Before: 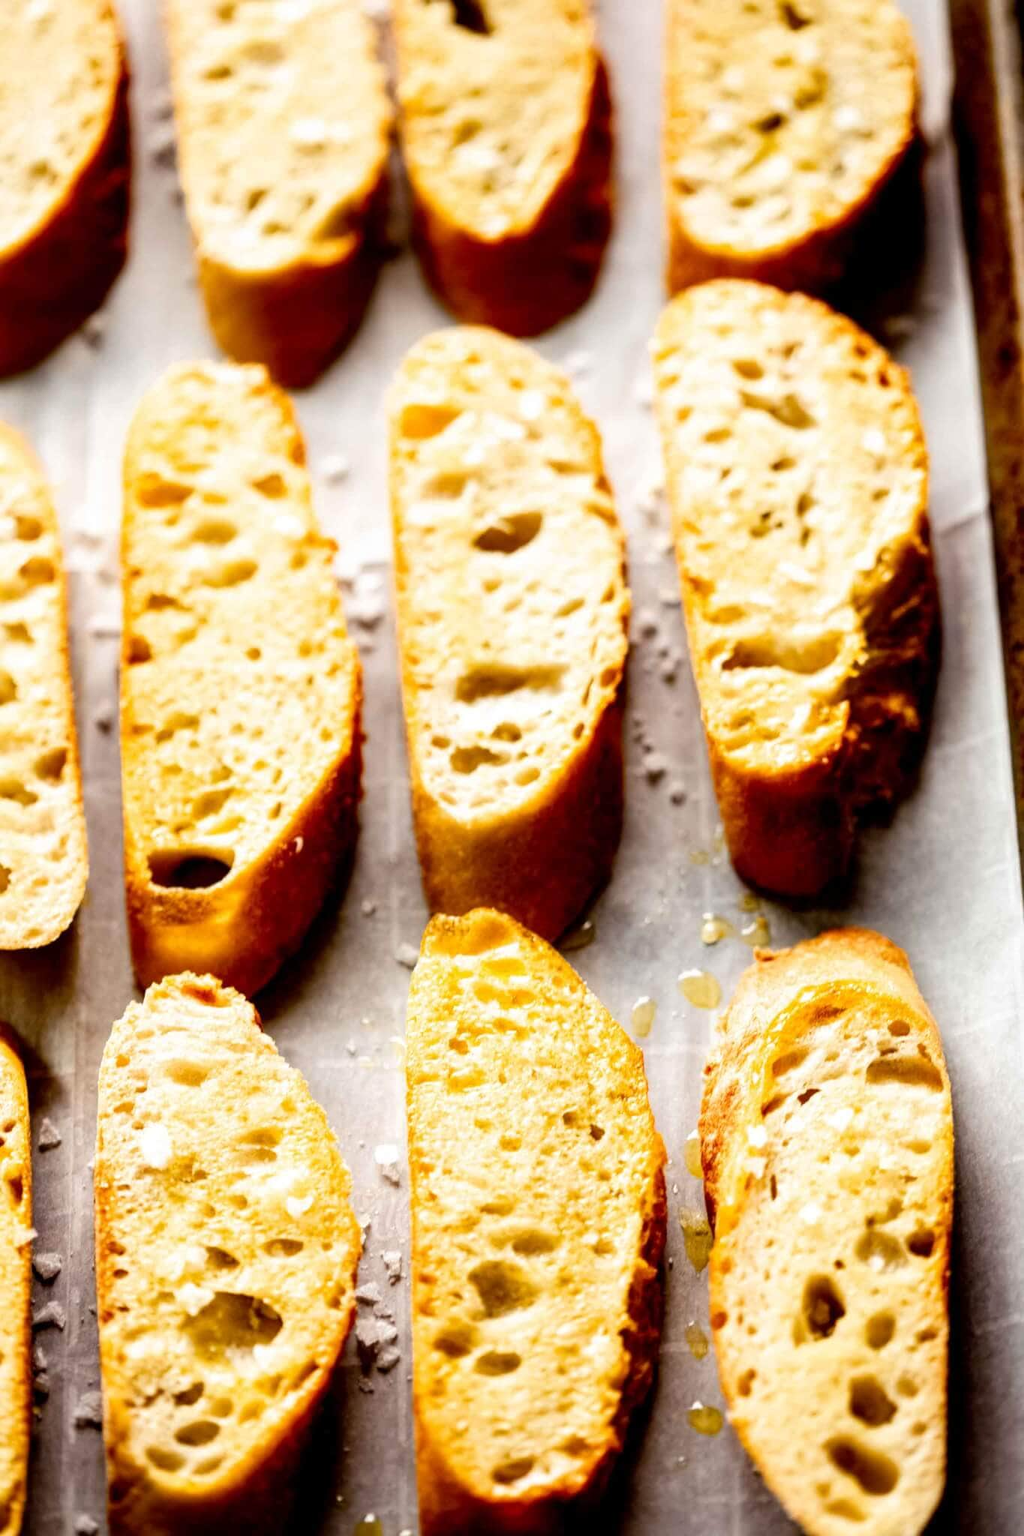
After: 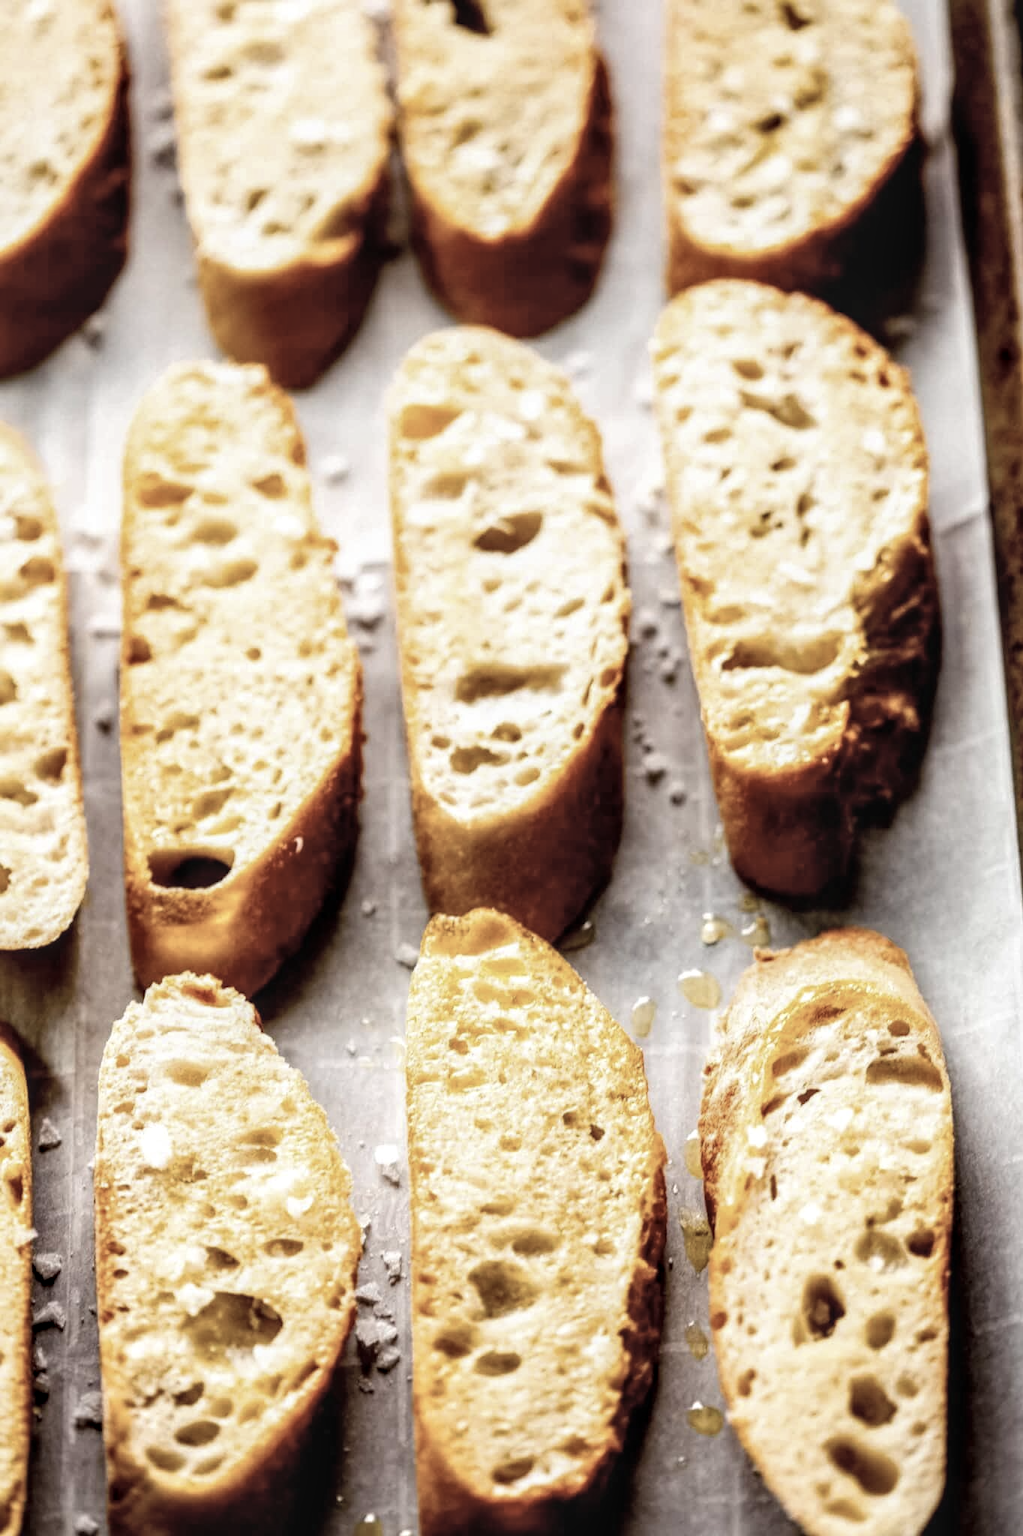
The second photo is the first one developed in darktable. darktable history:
local contrast: on, module defaults
color correction: saturation 0.57
